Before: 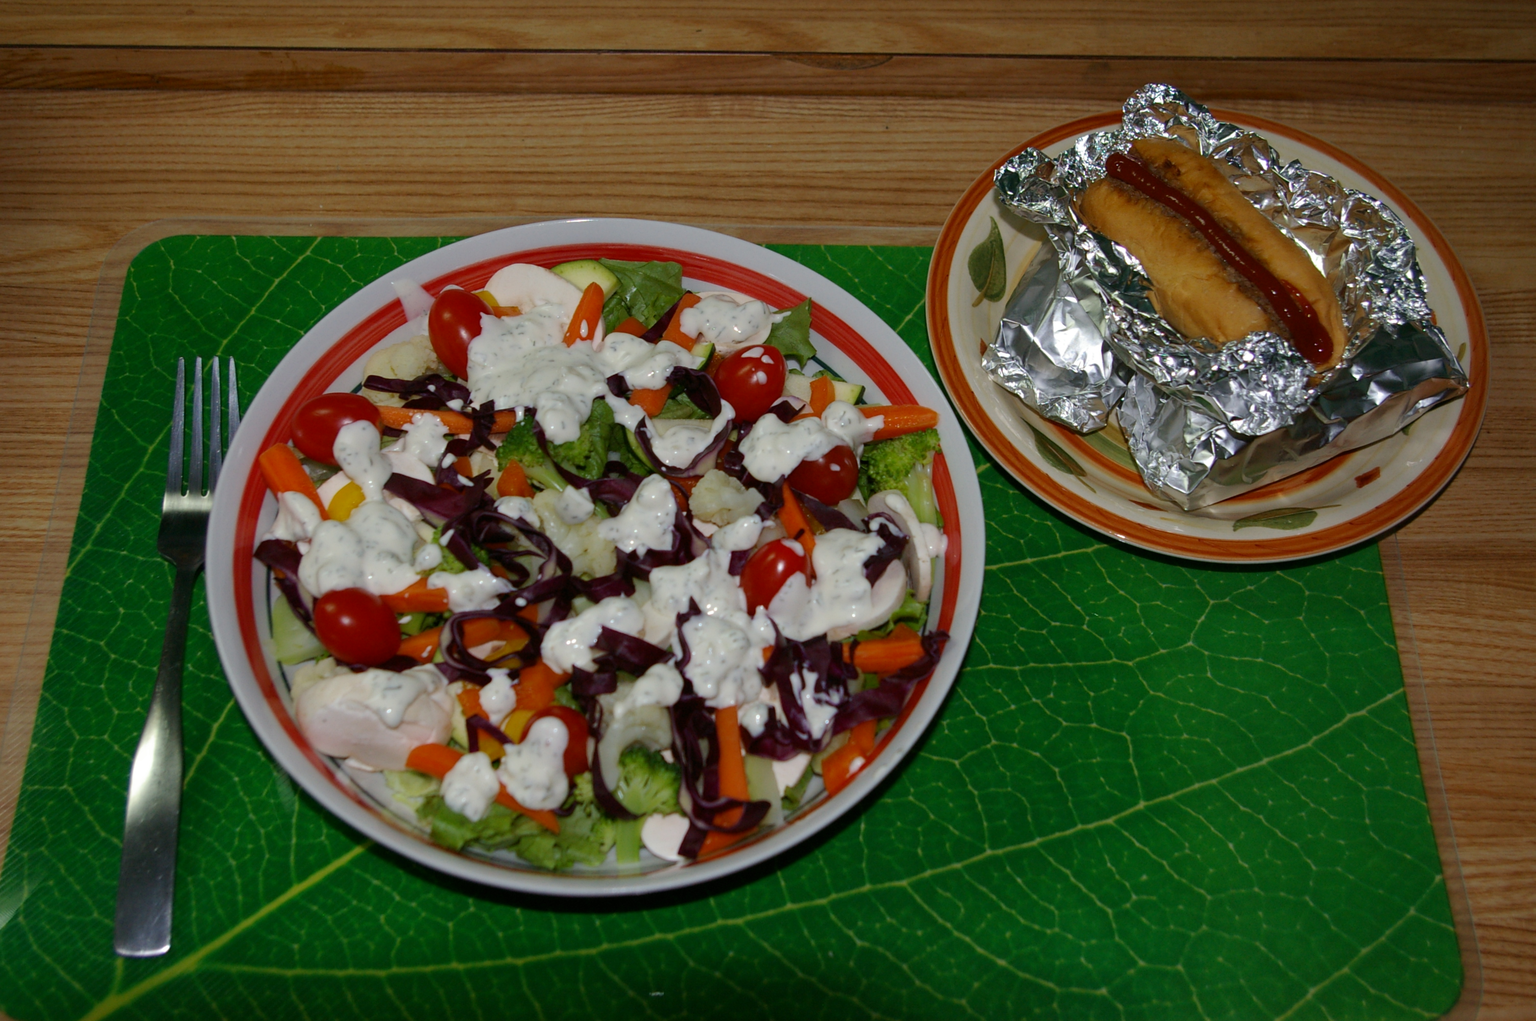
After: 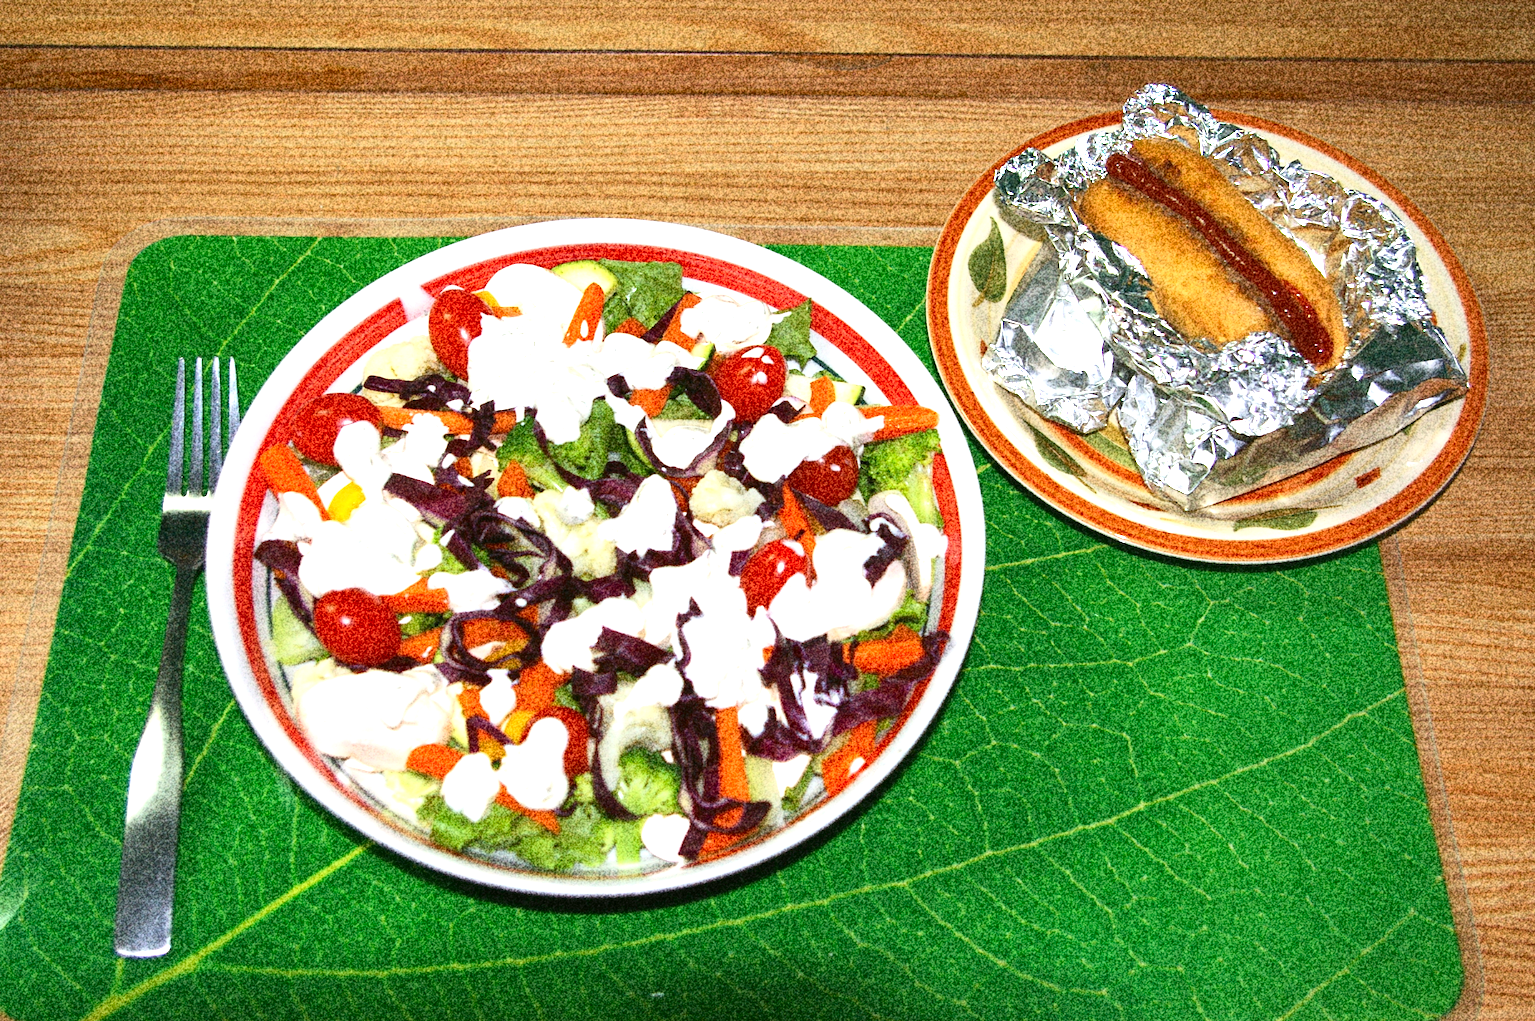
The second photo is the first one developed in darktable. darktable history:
grain: coarseness 30.02 ISO, strength 100%
exposure: black level correction 0, exposure 2 EV, compensate highlight preservation false
